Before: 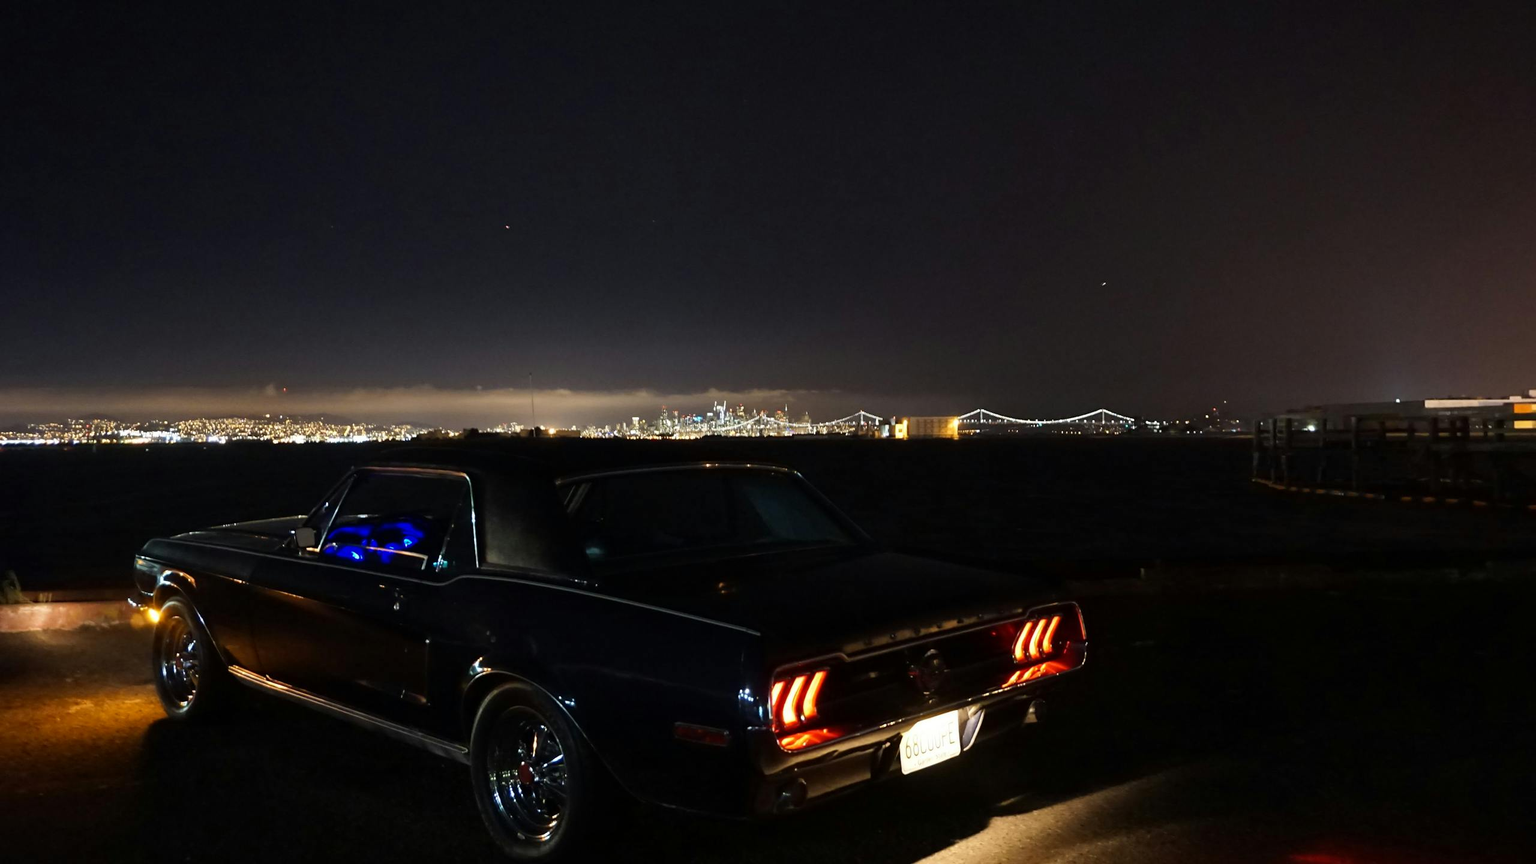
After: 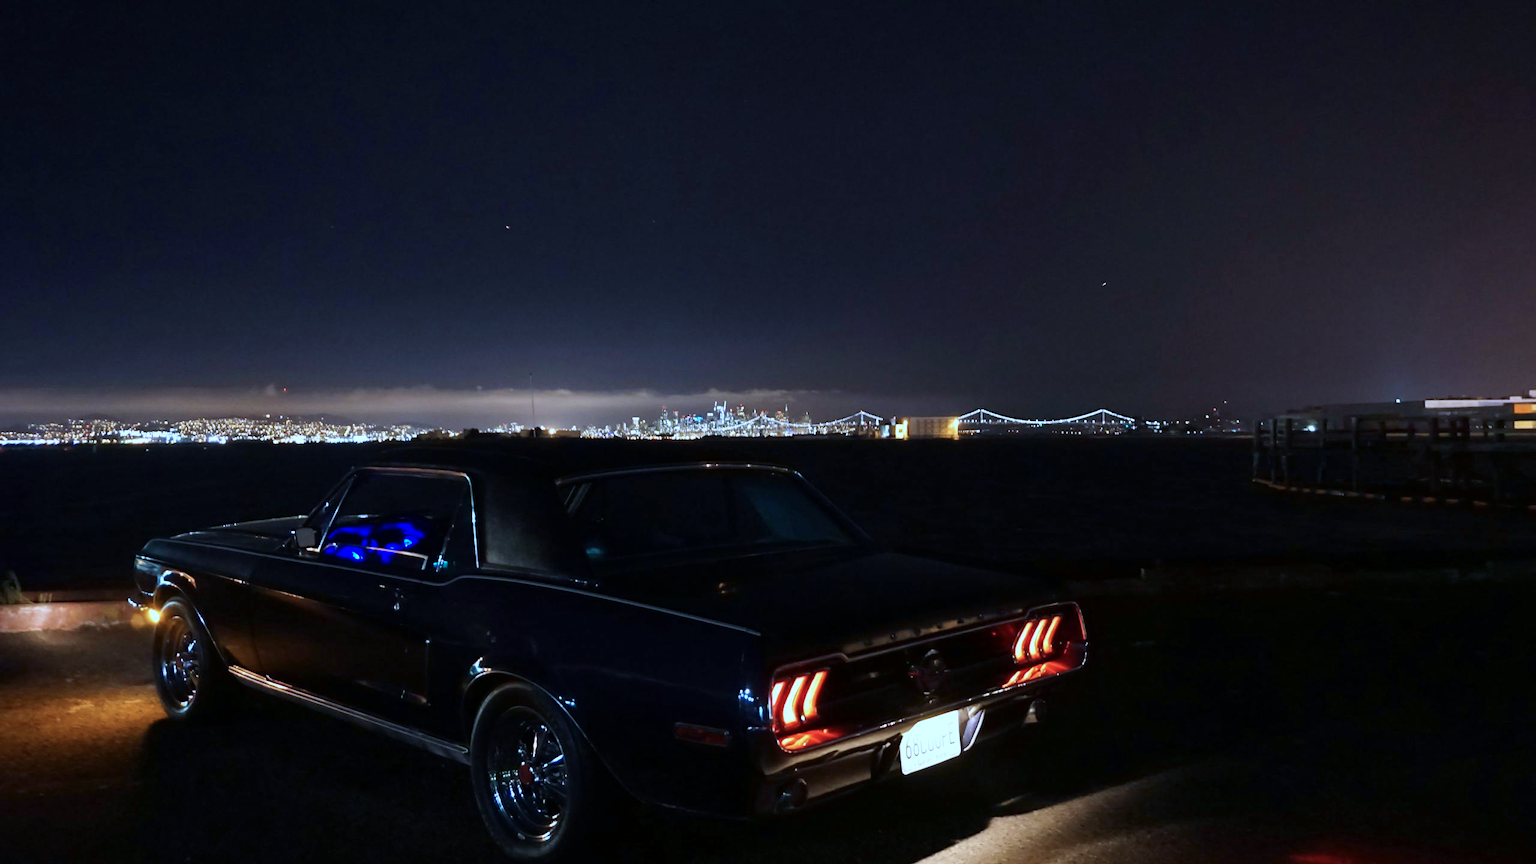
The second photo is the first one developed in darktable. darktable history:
color calibration: illuminant as shot in camera, adaptation linear Bradford (ICC v4), x 0.406, y 0.405, temperature 3570.35 K, saturation algorithm version 1 (2020)
tone equalizer: on, module defaults
